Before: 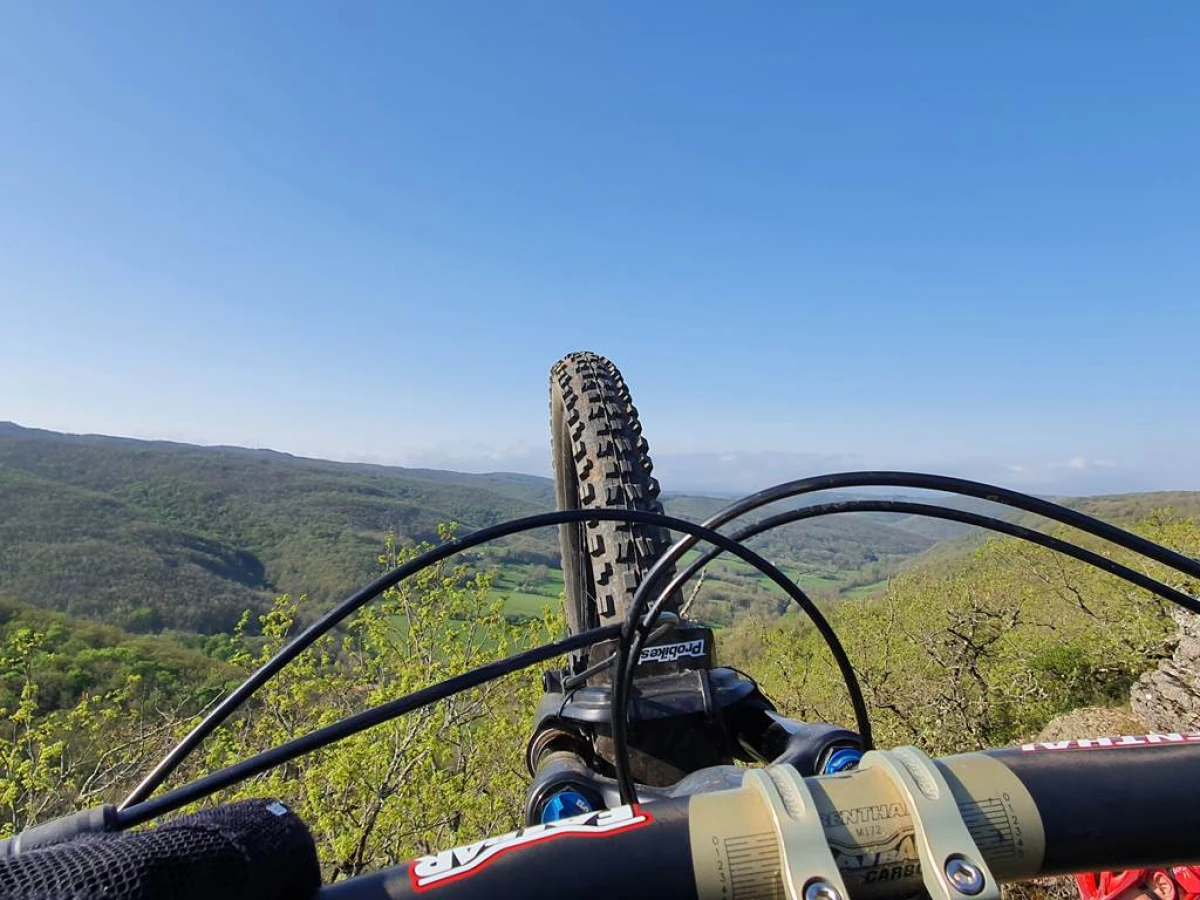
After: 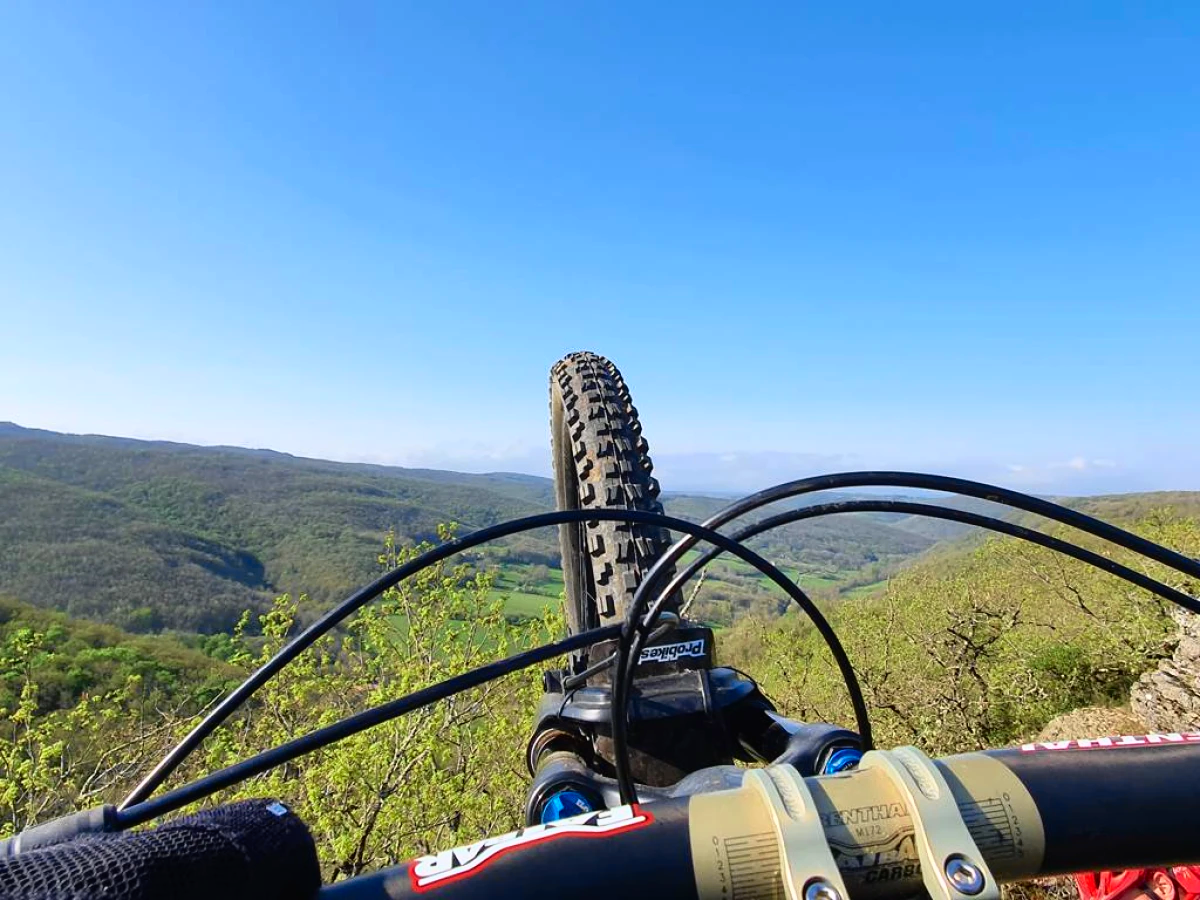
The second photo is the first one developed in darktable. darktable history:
tone curve: curves: ch0 [(0, 0.01) (0.037, 0.032) (0.131, 0.108) (0.275, 0.286) (0.483, 0.517) (0.61, 0.661) (0.697, 0.768) (0.797, 0.876) (0.888, 0.952) (0.997, 0.995)]; ch1 [(0, 0) (0.312, 0.262) (0.425, 0.402) (0.5, 0.5) (0.527, 0.532) (0.556, 0.585) (0.683, 0.706) (0.746, 0.77) (1, 1)]; ch2 [(0, 0) (0.223, 0.185) (0.333, 0.284) (0.432, 0.4) (0.502, 0.502) (0.525, 0.527) (0.545, 0.564) (0.587, 0.613) (0.636, 0.654) (0.711, 0.729) (0.845, 0.855) (0.998, 0.977)], color space Lab, independent channels, preserve colors none
